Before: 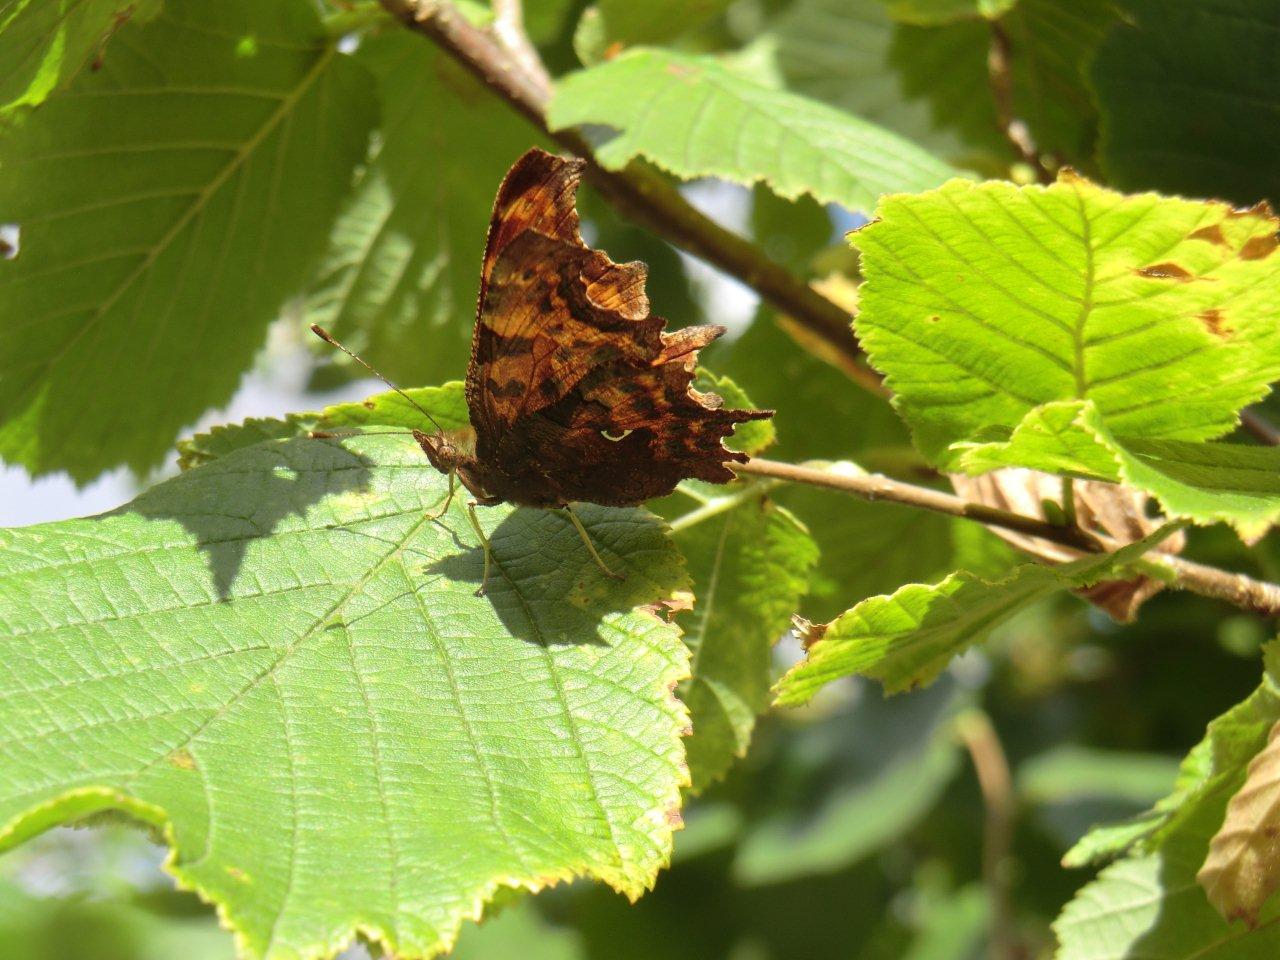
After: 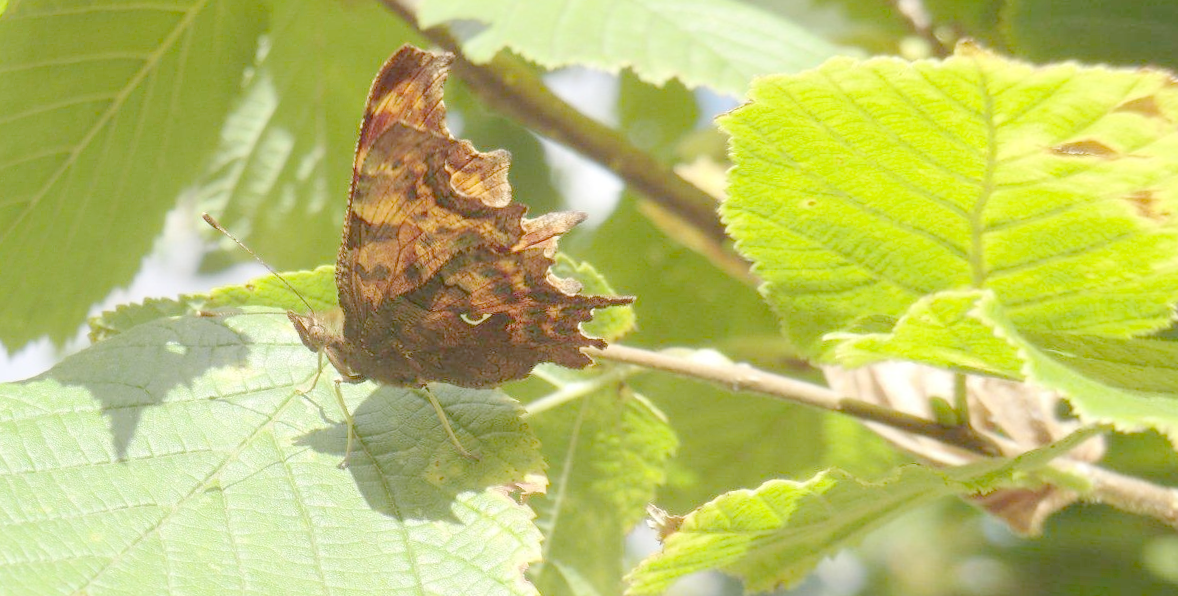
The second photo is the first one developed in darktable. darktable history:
rotate and perspective: rotation 1.69°, lens shift (vertical) -0.023, lens shift (horizontal) -0.291, crop left 0.025, crop right 0.988, crop top 0.092, crop bottom 0.842
crop: left 2.737%, top 7.287%, right 3.421%, bottom 20.179%
